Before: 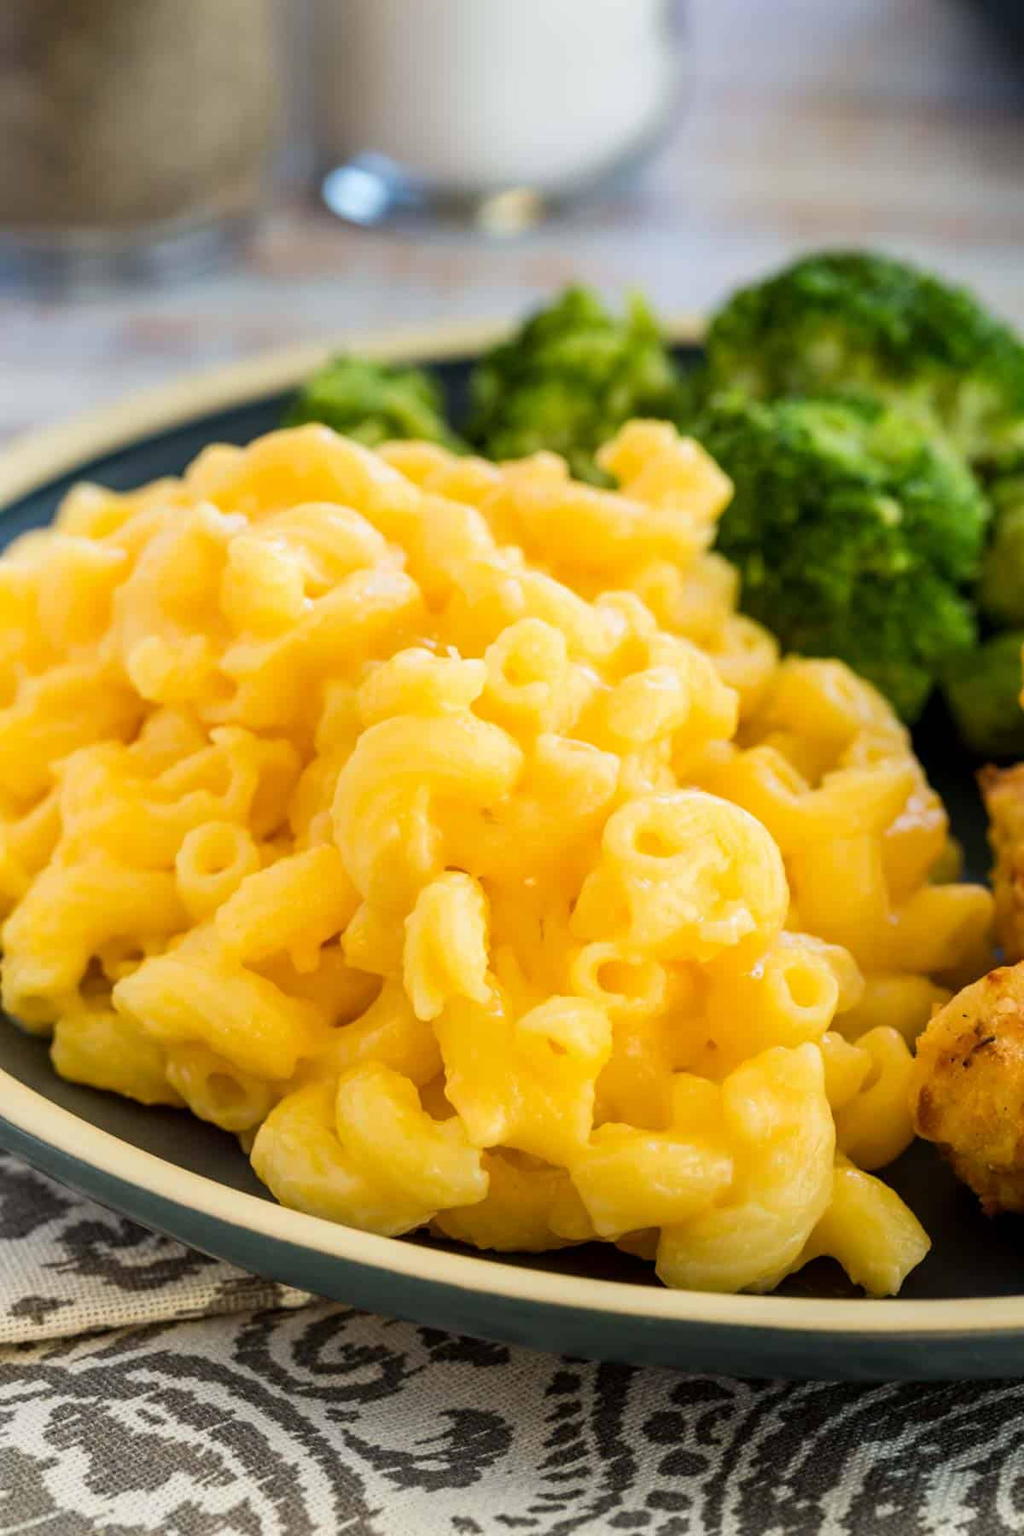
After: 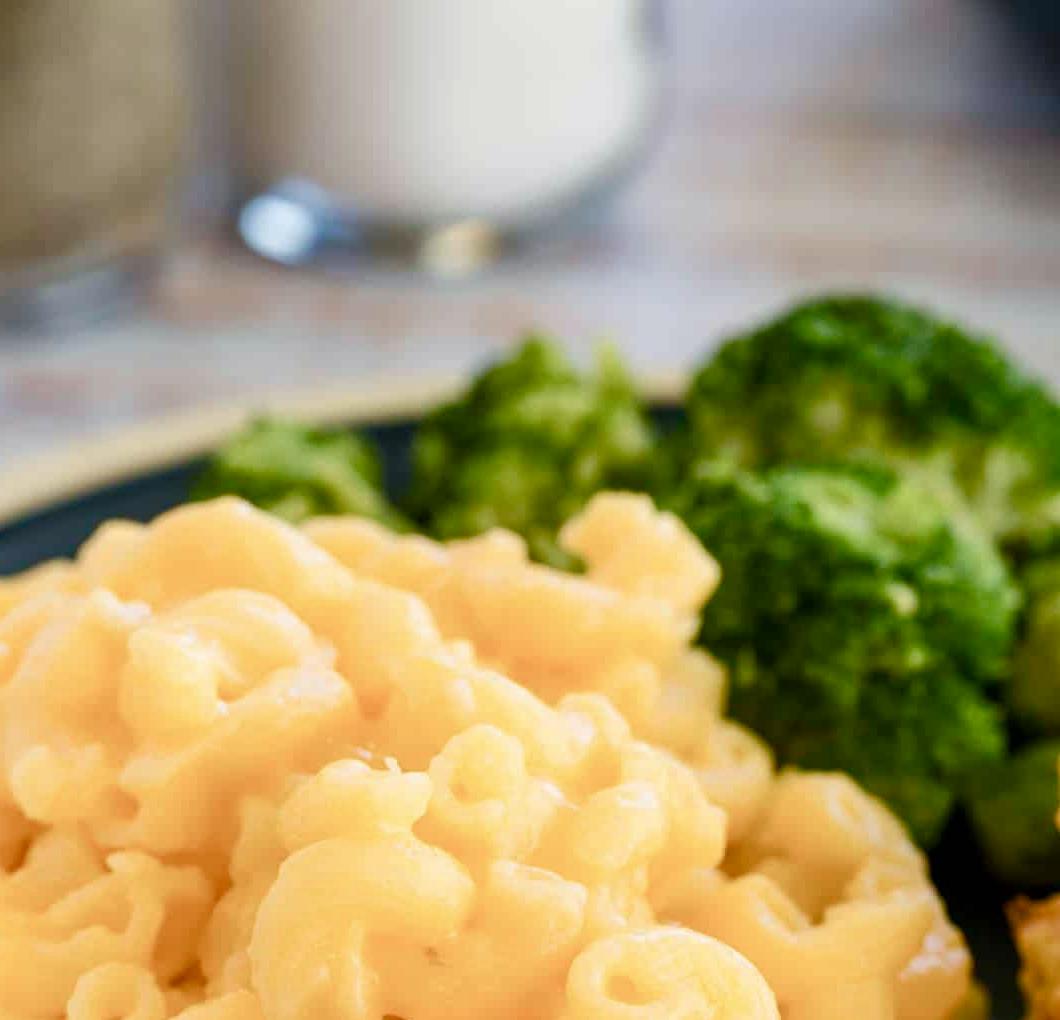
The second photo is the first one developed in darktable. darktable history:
crop and rotate: left 11.609%, bottom 43.317%
color balance rgb: shadows lift › luminance -9.382%, highlights gain › chroma 0.685%, highlights gain › hue 55.23°, perceptual saturation grading › global saturation 20%, perceptual saturation grading › highlights -50.213%, perceptual saturation grading › shadows 30.995%
